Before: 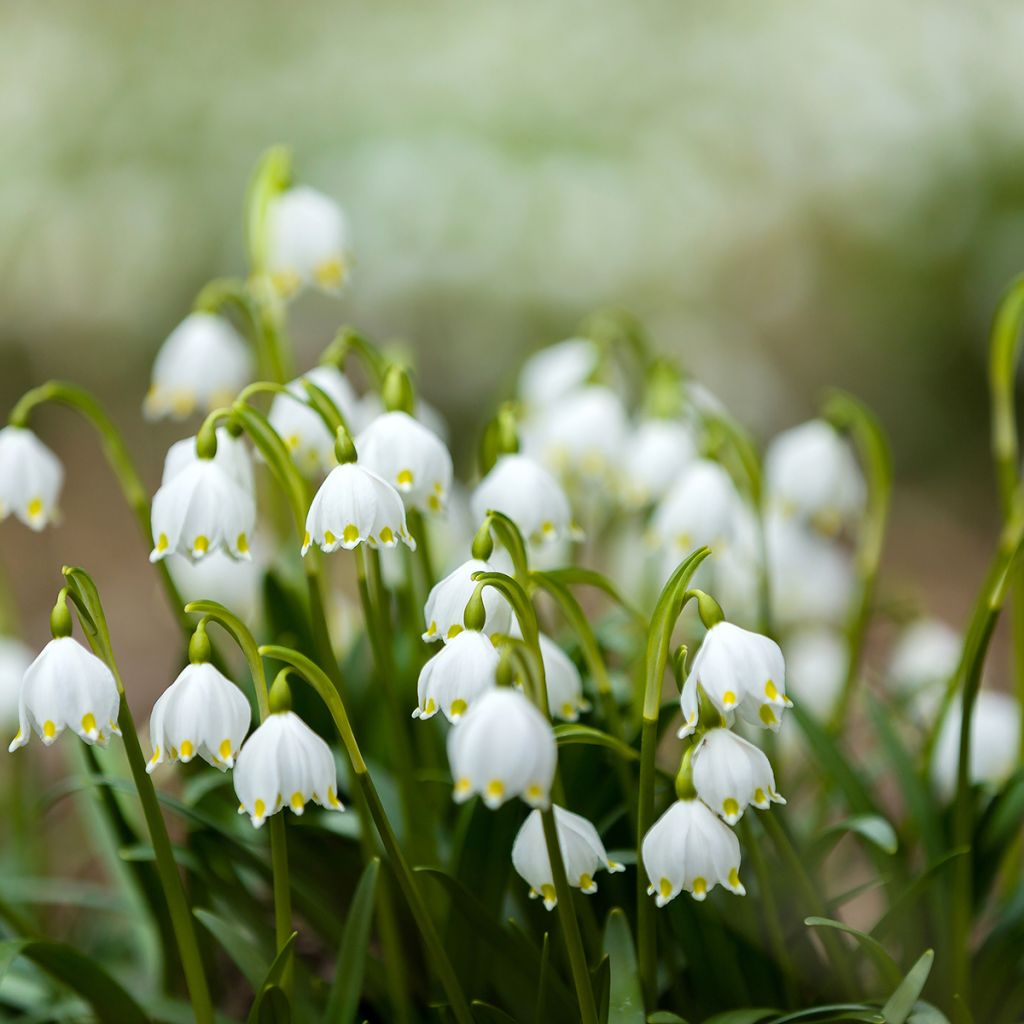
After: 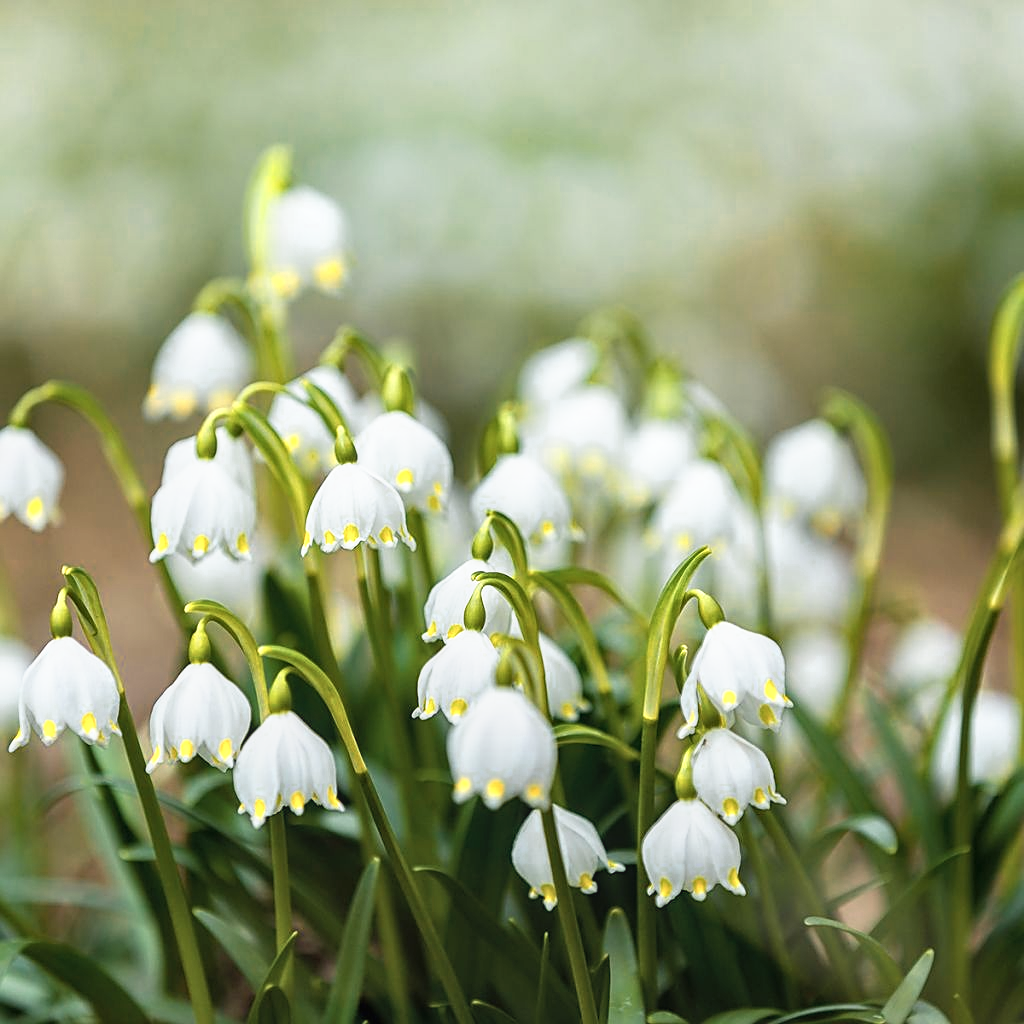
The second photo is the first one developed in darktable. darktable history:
shadows and highlights: shadows 37.49, highlights -27.43, soften with gaussian
color zones: curves: ch0 [(0.018, 0.548) (0.197, 0.654) (0.425, 0.447) (0.605, 0.658) (0.732, 0.579)]; ch1 [(0.105, 0.531) (0.224, 0.531) (0.386, 0.39) (0.618, 0.456) (0.732, 0.456) (0.956, 0.421)]; ch2 [(0.039, 0.583) (0.215, 0.465) (0.399, 0.544) (0.465, 0.548) (0.614, 0.447) (0.724, 0.43) (0.882, 0.623) (0.956, 0.632)]
base curve: curves: ch0 [(0, 0) (0.688, 0.865) (1, 1)], preserve colors none
local contrast: detail 113%
sharpen: amount 0.493
exposure: exposure -0.114 EV, compensate highlight preservation false
